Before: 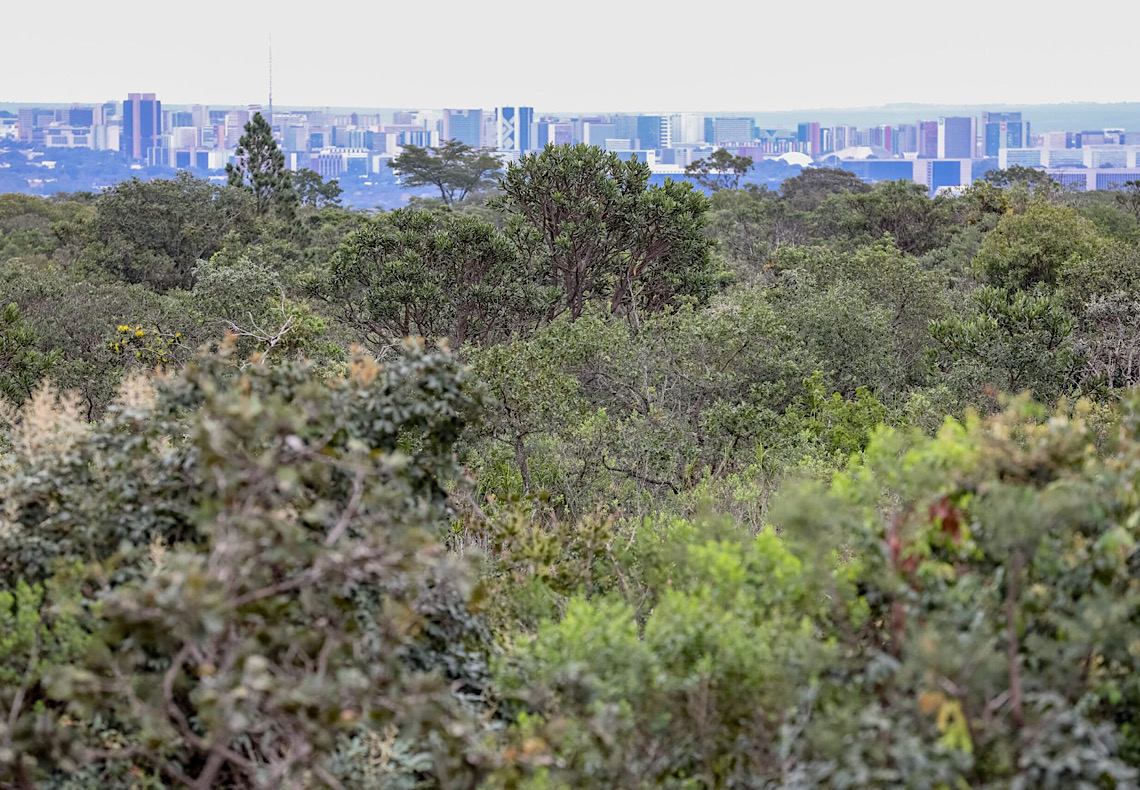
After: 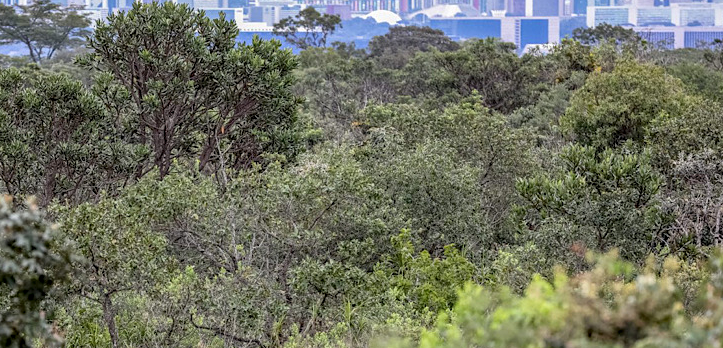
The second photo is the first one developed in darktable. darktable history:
local contrast: on, module defaults
crop: left 36.209%, top 17.993%, right 0.351%, bottom 37.945%
